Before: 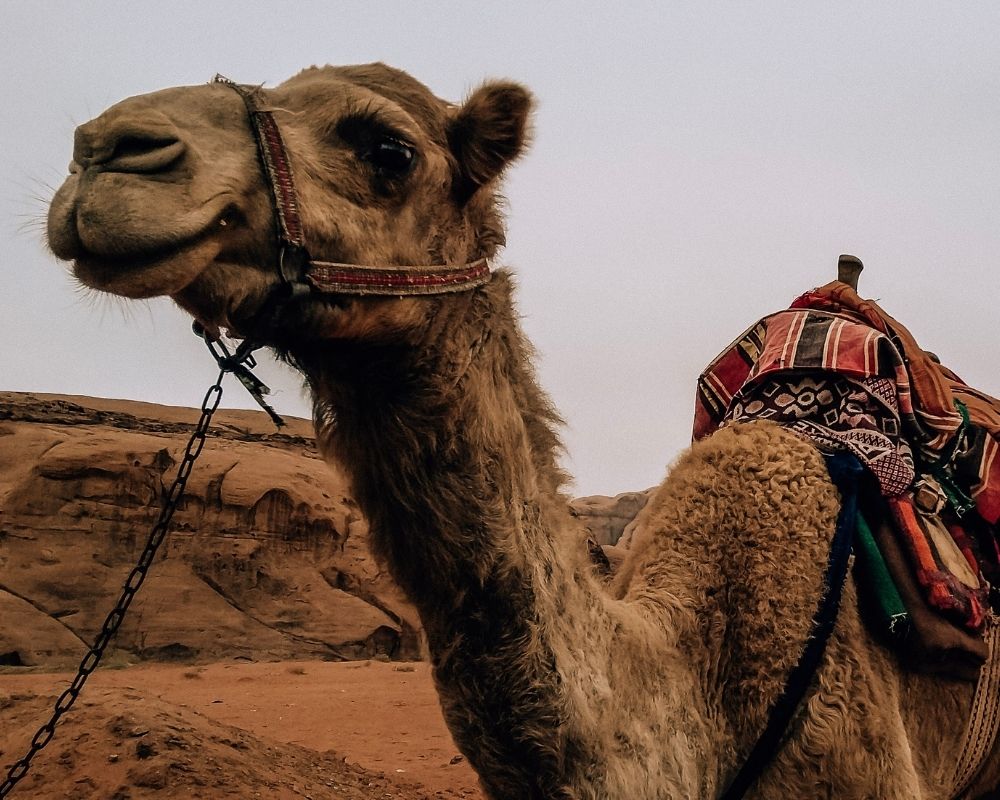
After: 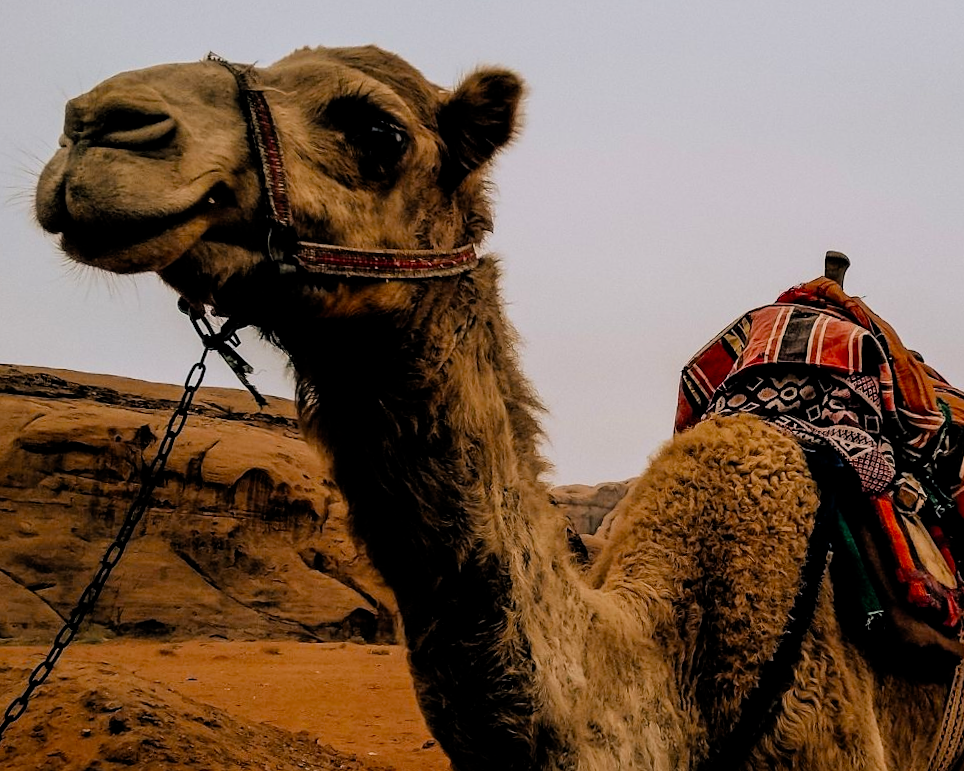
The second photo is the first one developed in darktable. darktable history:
crop and rotate: angle -1.69°
filmic rgb: black relative exposure -7.75 EV, white relative exposure 4.4 EV, threshold 3 EV, target black luminance 0%, hardness 3.76, latitude 50.51%, contrast 1.074, highlights saturation mix 10%, shadows ↔ highlights balance -0.22%, color science v4 (2020), enable highlight reconstruction true
